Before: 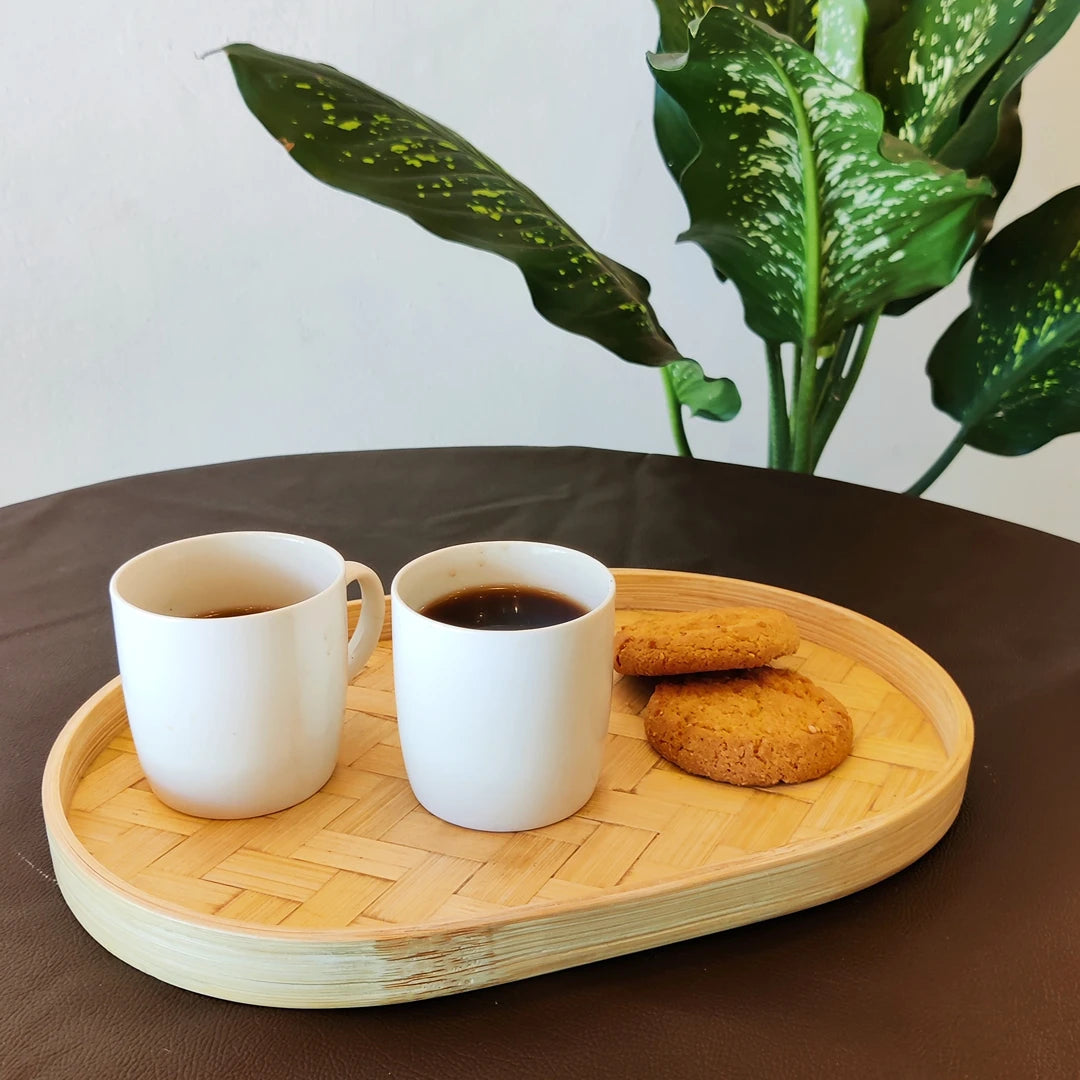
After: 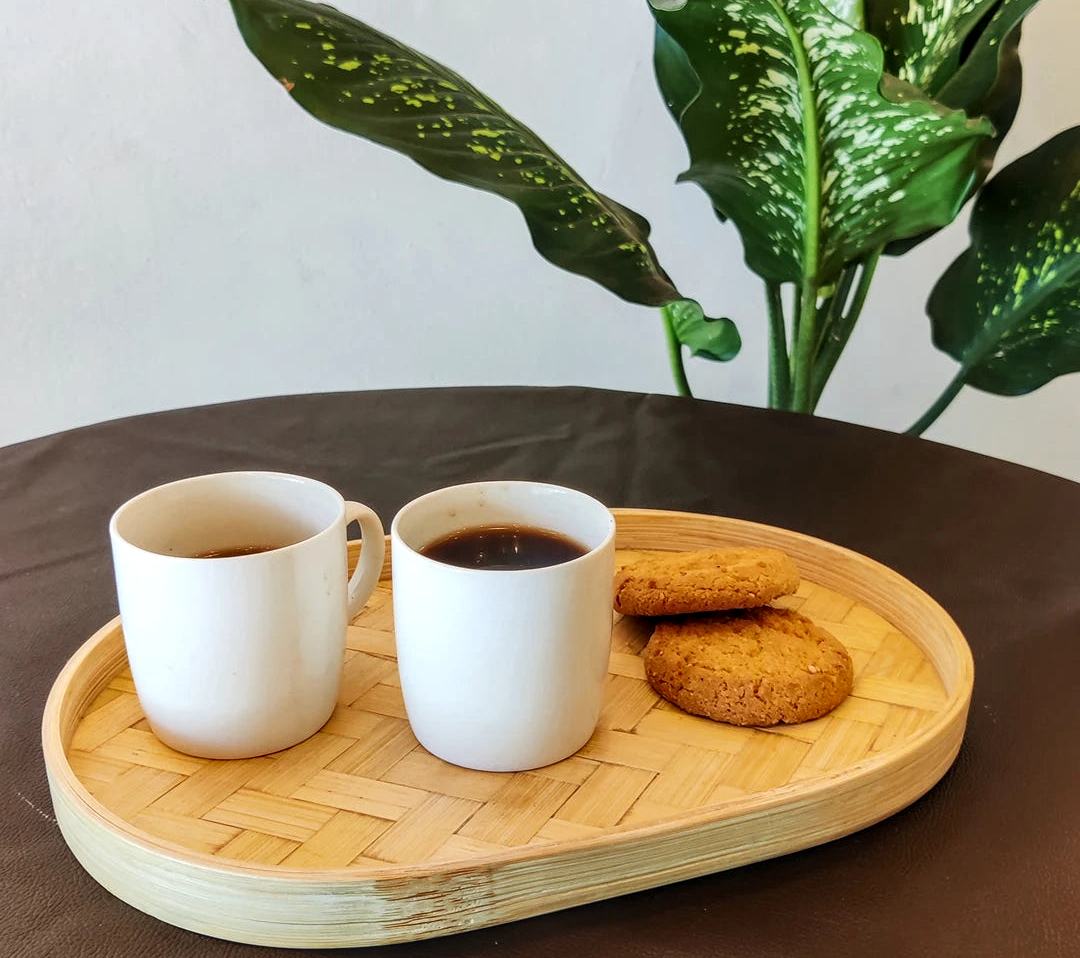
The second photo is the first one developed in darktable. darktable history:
crop and rotate: top 5.609%, bottom 5.609%
white balance: emerald 1
local contrast: highlights 61%, detail 143%, midtone range 0.428
